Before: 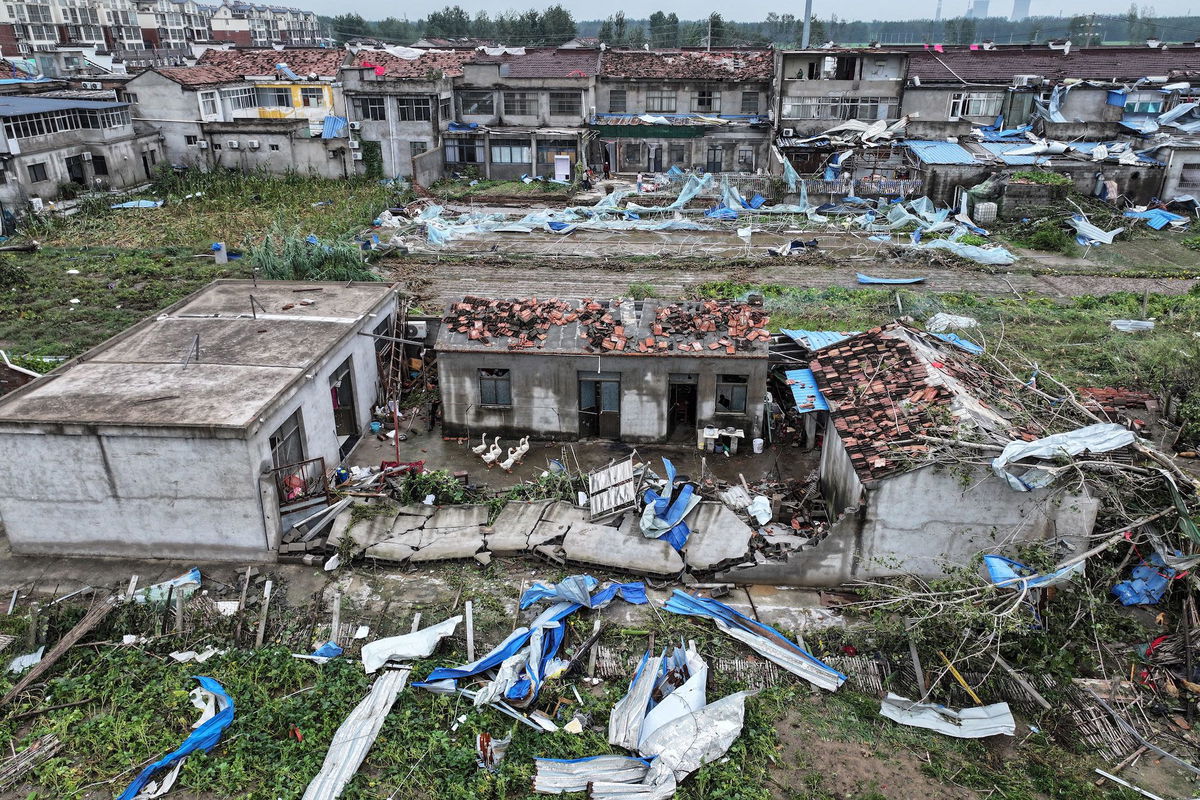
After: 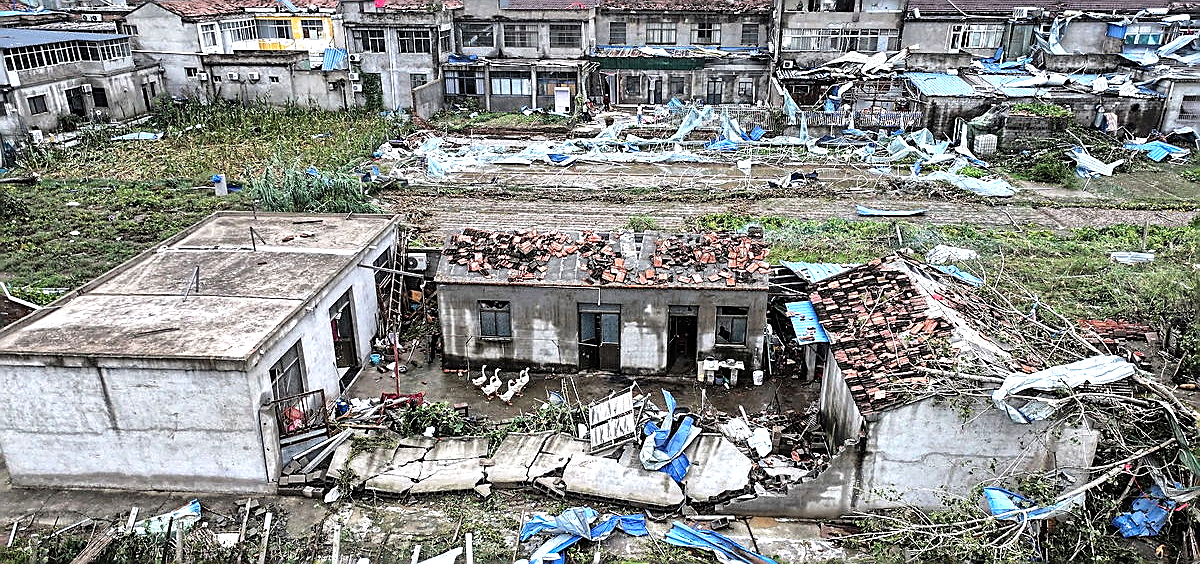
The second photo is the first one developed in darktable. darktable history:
sharpen: radius 1.424, amount 1.24, threshold 0.727
crop and rotate: top 8.581%, bottom 20.827%
tone equalizer: -8 EV -0.769 EV, -7 EV -0.712 EV, -6 EV -0.58 EV, -5 EV -0.361 EV, -3 EV 0.397 EV, -2 EV 0.6 EV, -1 EV 0.7 EV, +0 EV 0.727 EV
